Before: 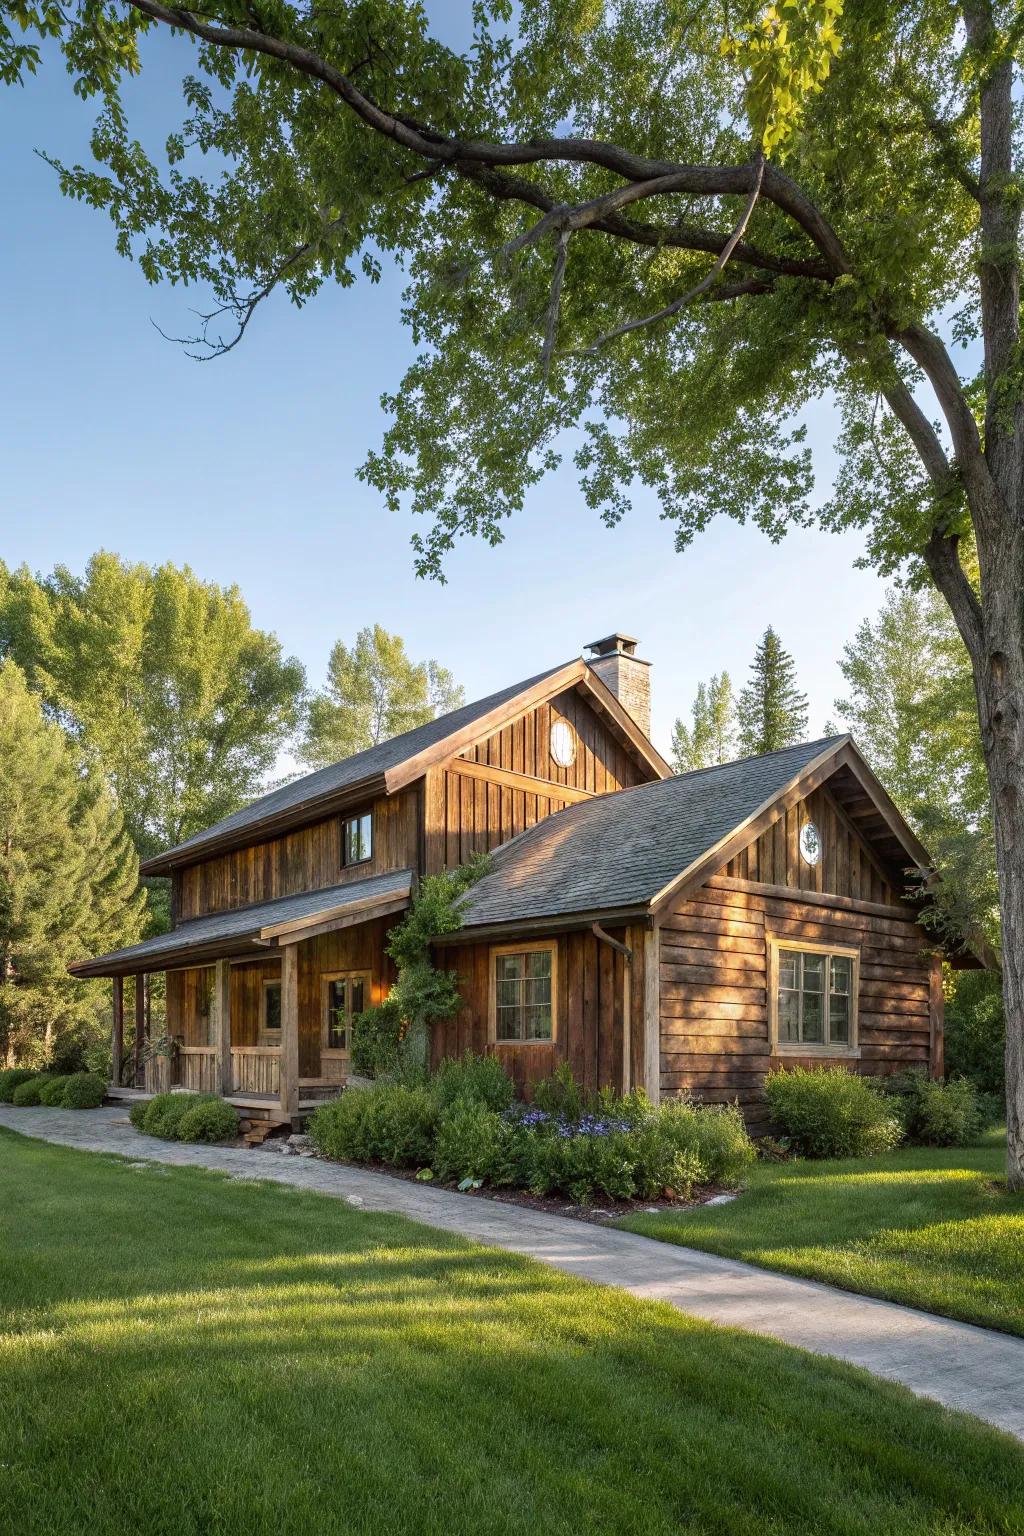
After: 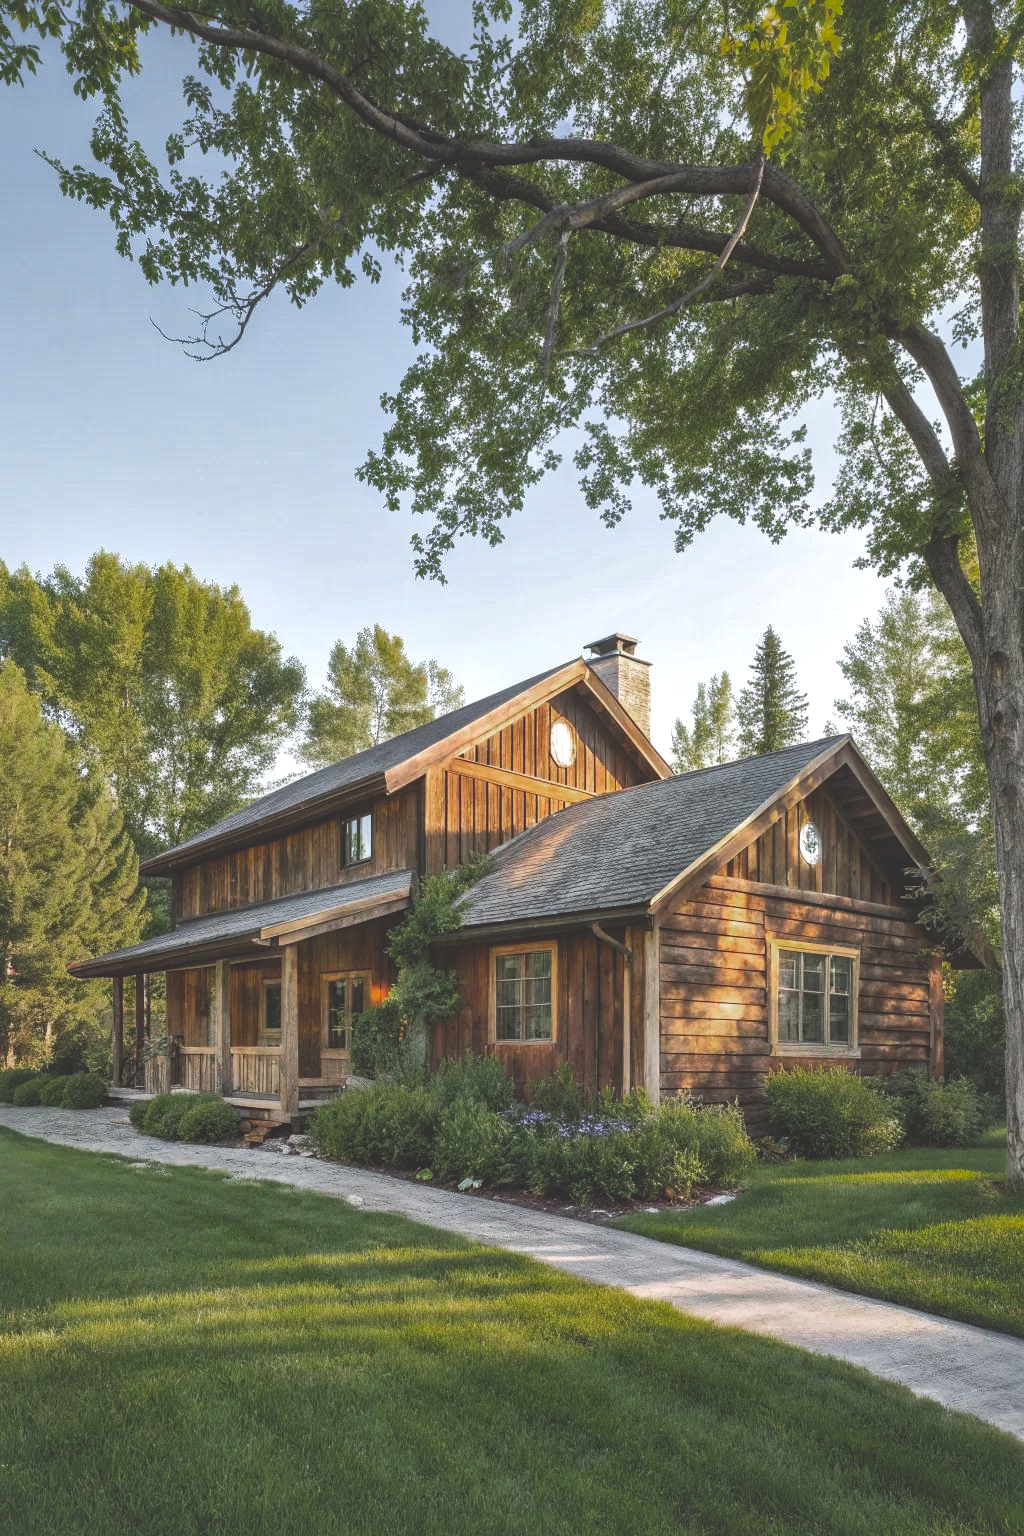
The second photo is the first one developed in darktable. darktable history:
color zones: curves: ch0 [(0, 0.48) (0.209, 0.398) (0.305, 0.332) (0.429, 0.493) (0.571, 0.5) (0.714, 0.5) (0.857, 0.5) (1, 0.48)]; ch1 [(0, 0.633) (0.143, 0.586) (0.286, 0.489) (0.429, 0.448) (0.571, 0.31) (0.714, 0.335) (0.857, 0.492) (1, 0.633)]; ch2 [(0, 0.448) (0.143, 0.498) (0.286, 0.5) (0.429, 0.5) (0.571, 0.5) (0.714, 0.5) (0.857, 0.5) (1, 0.448)]
local contrast: mode bilateral grid, contrast 20, coarseness 50, detail 149%, midtone range 0.2
exposure: black level correction -0.041, exposure 0.062 EV, compensate highlight preservation false
